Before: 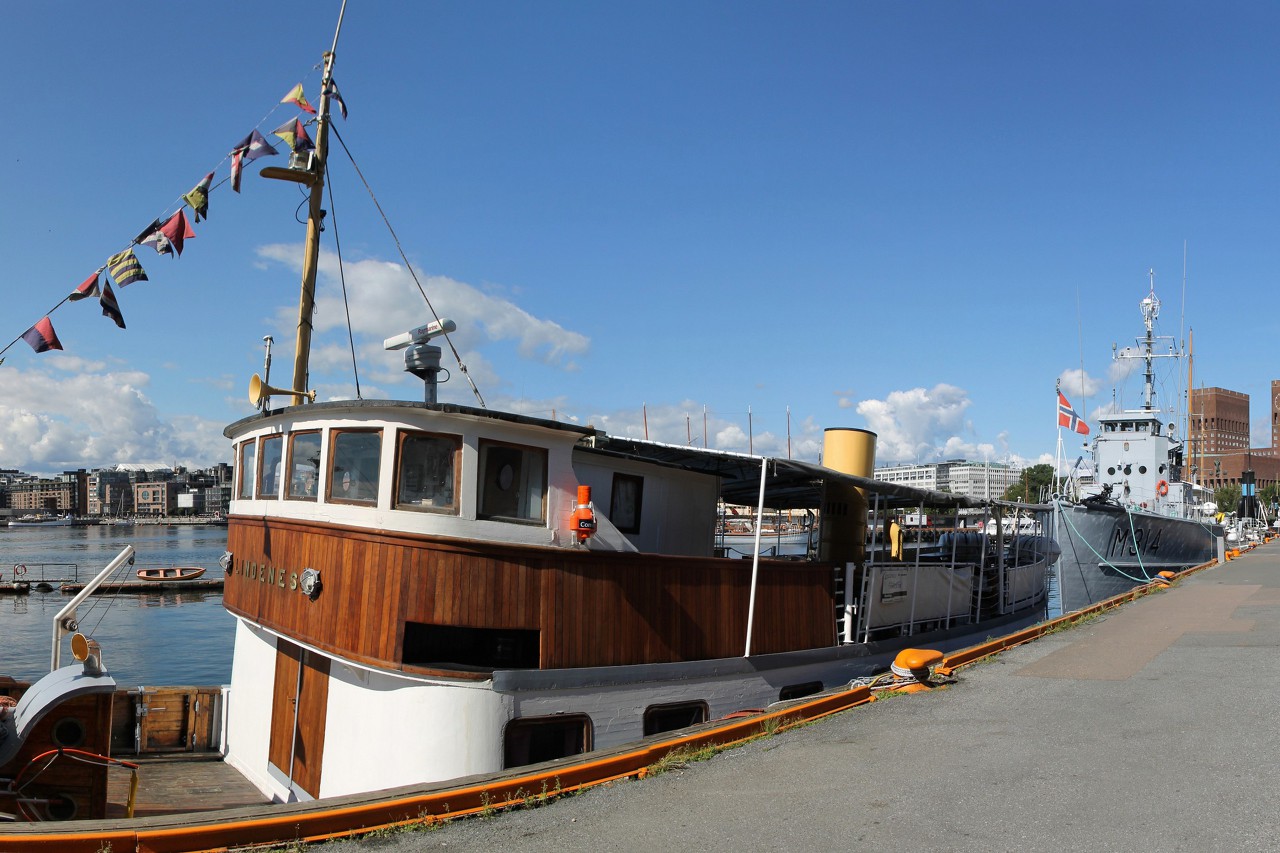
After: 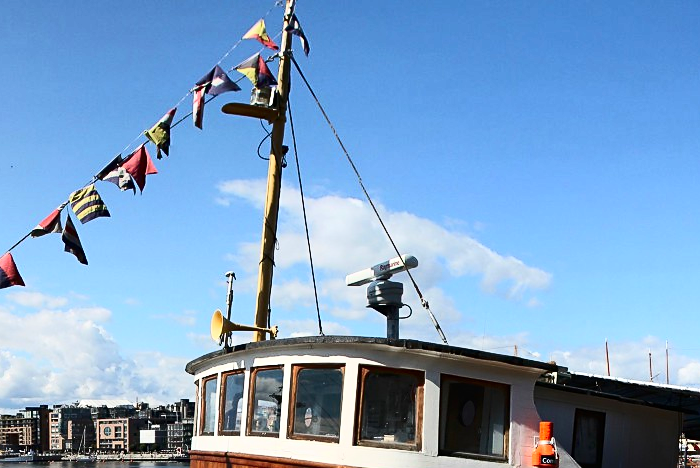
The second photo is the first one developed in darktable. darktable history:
crop and rotate: left 3.047%, top 7.509%, right 42.236%, bottom 37.598%
tone equalizer: on, module defaults
contrast brightness saturation: contrast 0.4, brightness 0.1, saturation 0.21
sharpen: radius 1.864, amount 0.398, threshold 1.271
